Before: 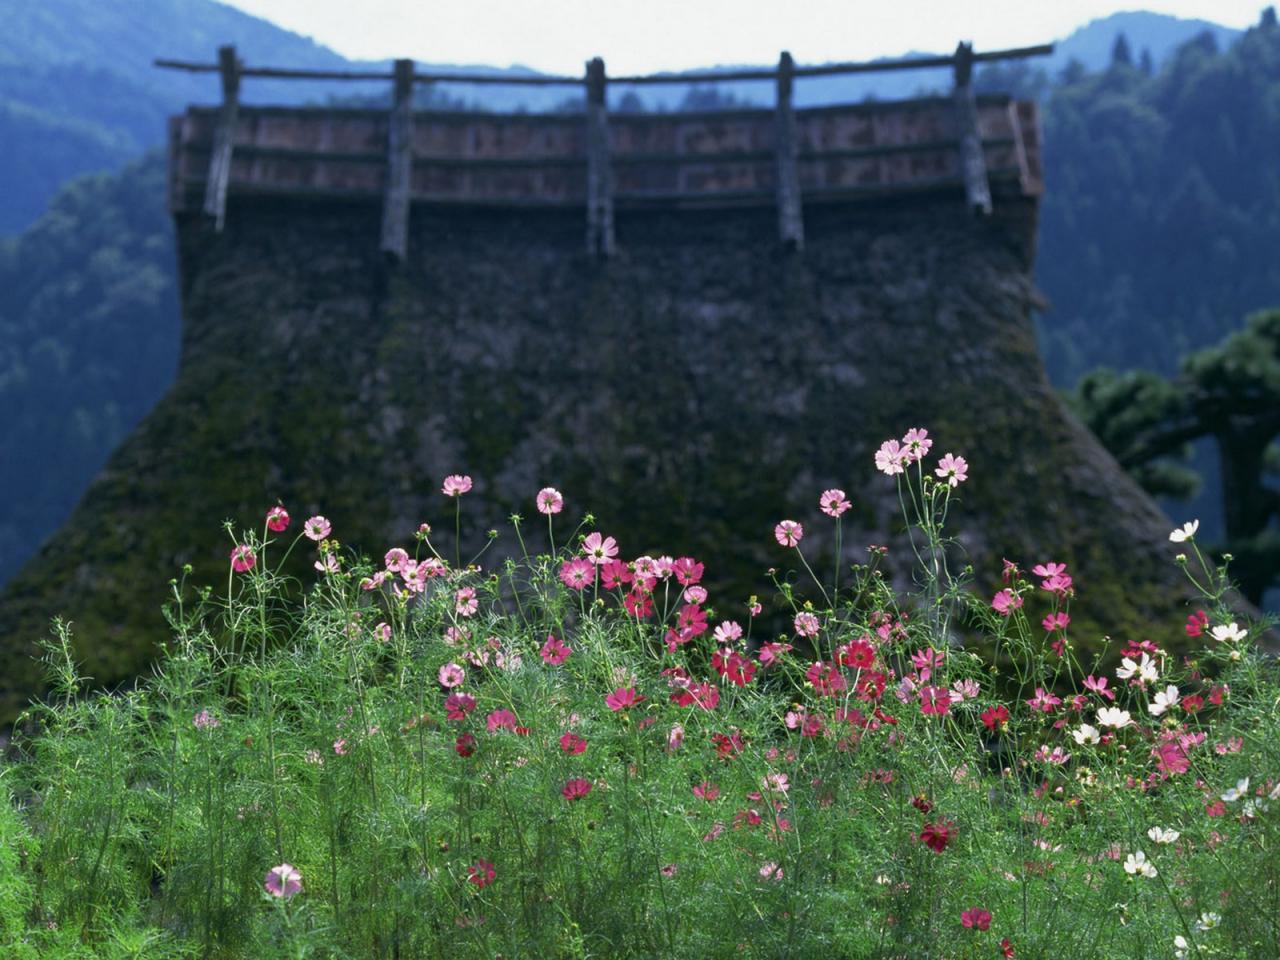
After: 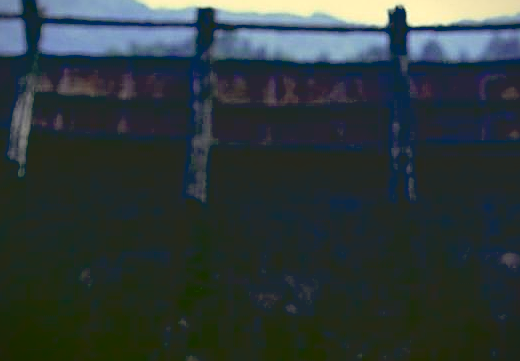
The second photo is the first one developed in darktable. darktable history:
vignetting: fall-off start 101%, fall-off radius 70.54%, brightness -0.578, saturation -0.265, width/height ratio 1.178
sharpen: radius 1.404, amount 1.24, threshold 0.626
color correction: highlights a* 0.161, highlights b* 28.81, shadows a* -0.325, shadows b* 21.15
contrast brightness saturation: contrast -0.298
crop: left 15.509%, top 5.456%, right 43.849%, bottom 56.857%
tone equalizer: -8 EV -0.736 EV, -7 EV -0.711 EV, -6 EV -0.631 EV, -5 EV -0.389 EV, -3 EV 0.378 EV, -2 EV 0.6 EV, -1 EV 0.692 EV, +0 EV 0.724 EV
exposure: black level correction 0.047, exposure 0.013 EV, compensate highlight preservation false
